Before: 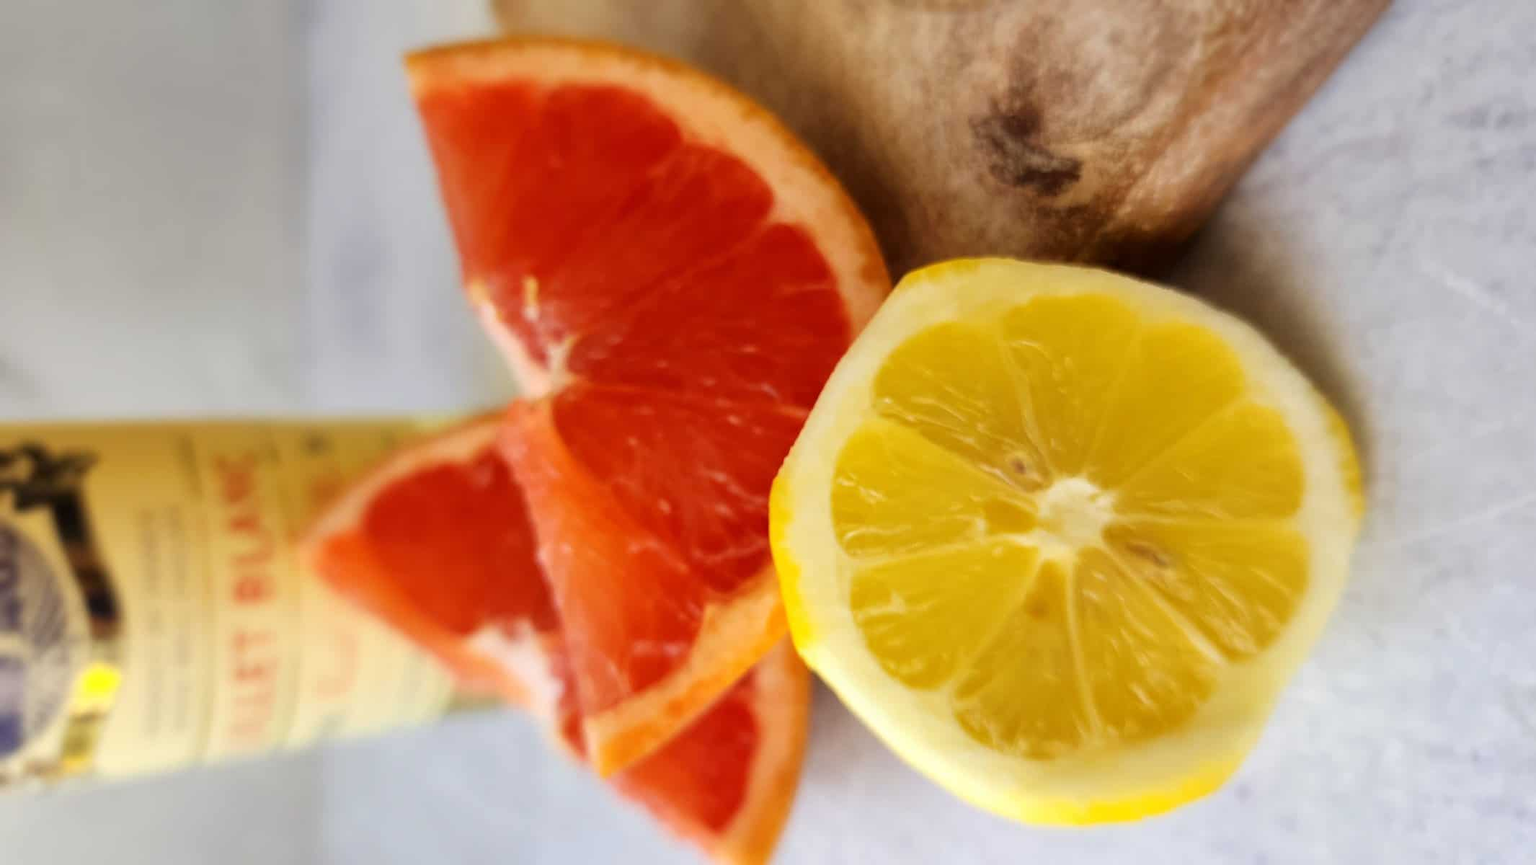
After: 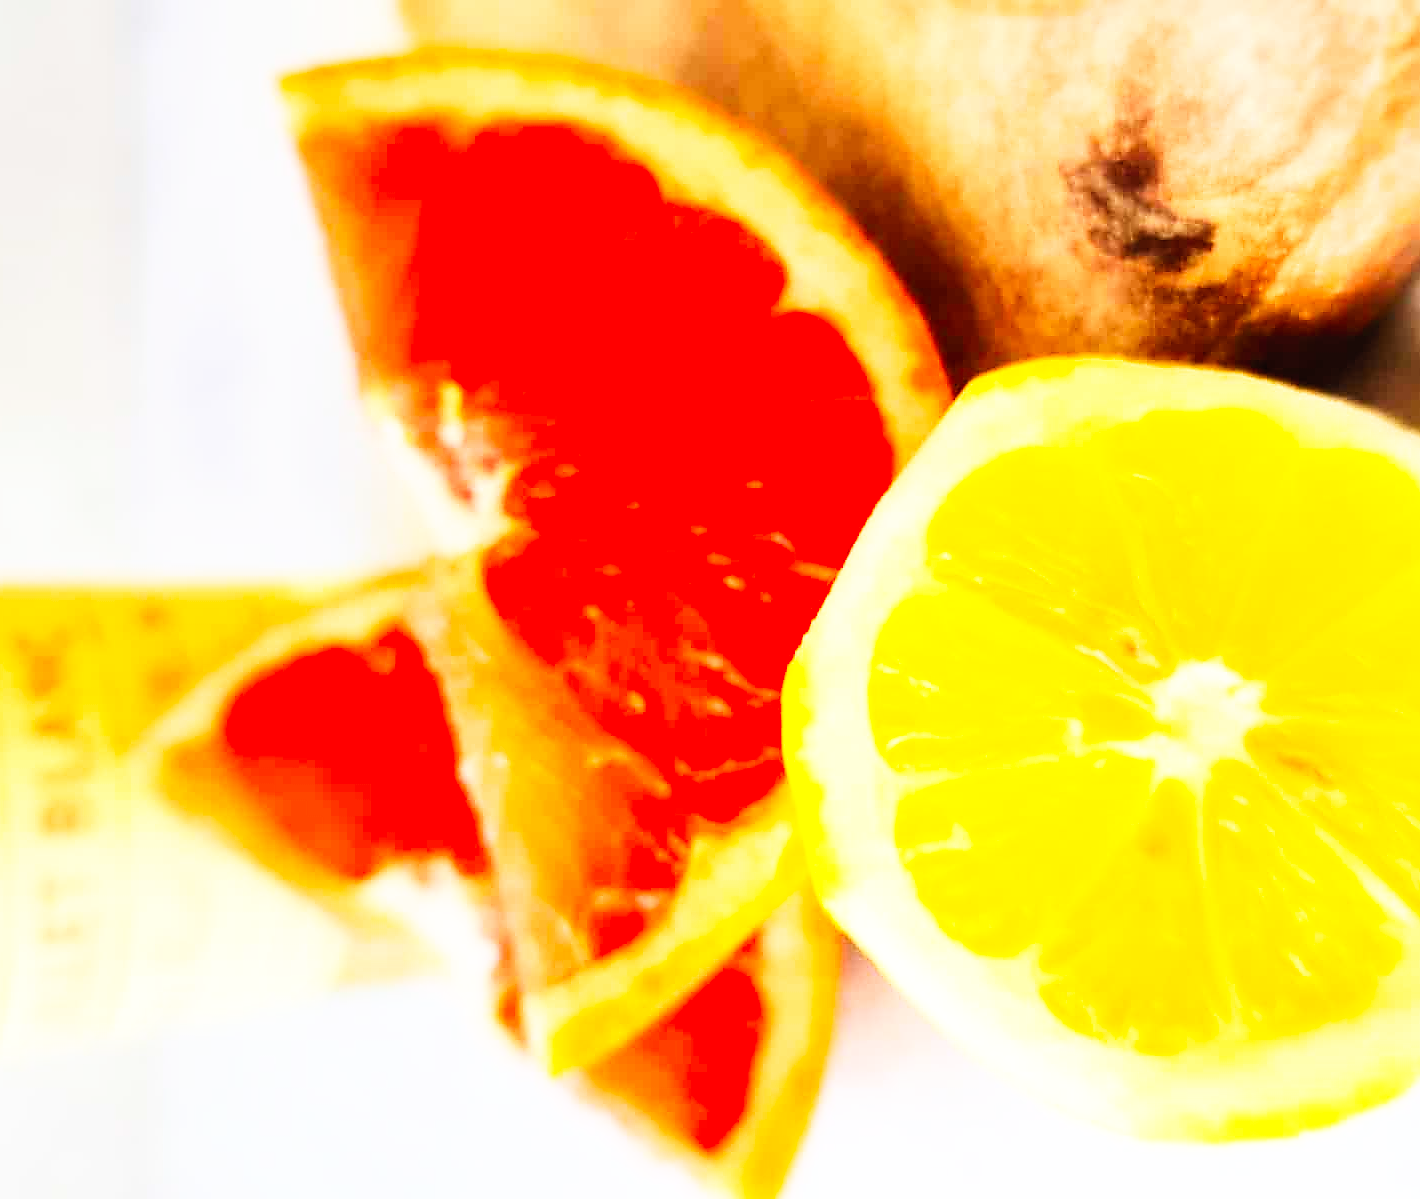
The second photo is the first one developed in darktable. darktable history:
base curve: curves: ch0 [(0, 0) (0.007, 0.004) (0.027, 0.03) (0.046, 0.07) (0.207, 0.54) (0.442, 0.872) (0.673, 0.972) (1, 1)], preserve colors none
sharpen: radius 1.36, amount 1.249, threshold 0.764
contrast brightness saturation: contrast 0.197, brightness 0.162, saturation 0.229
crop and rotate: left 13.407%, right 19.951%
